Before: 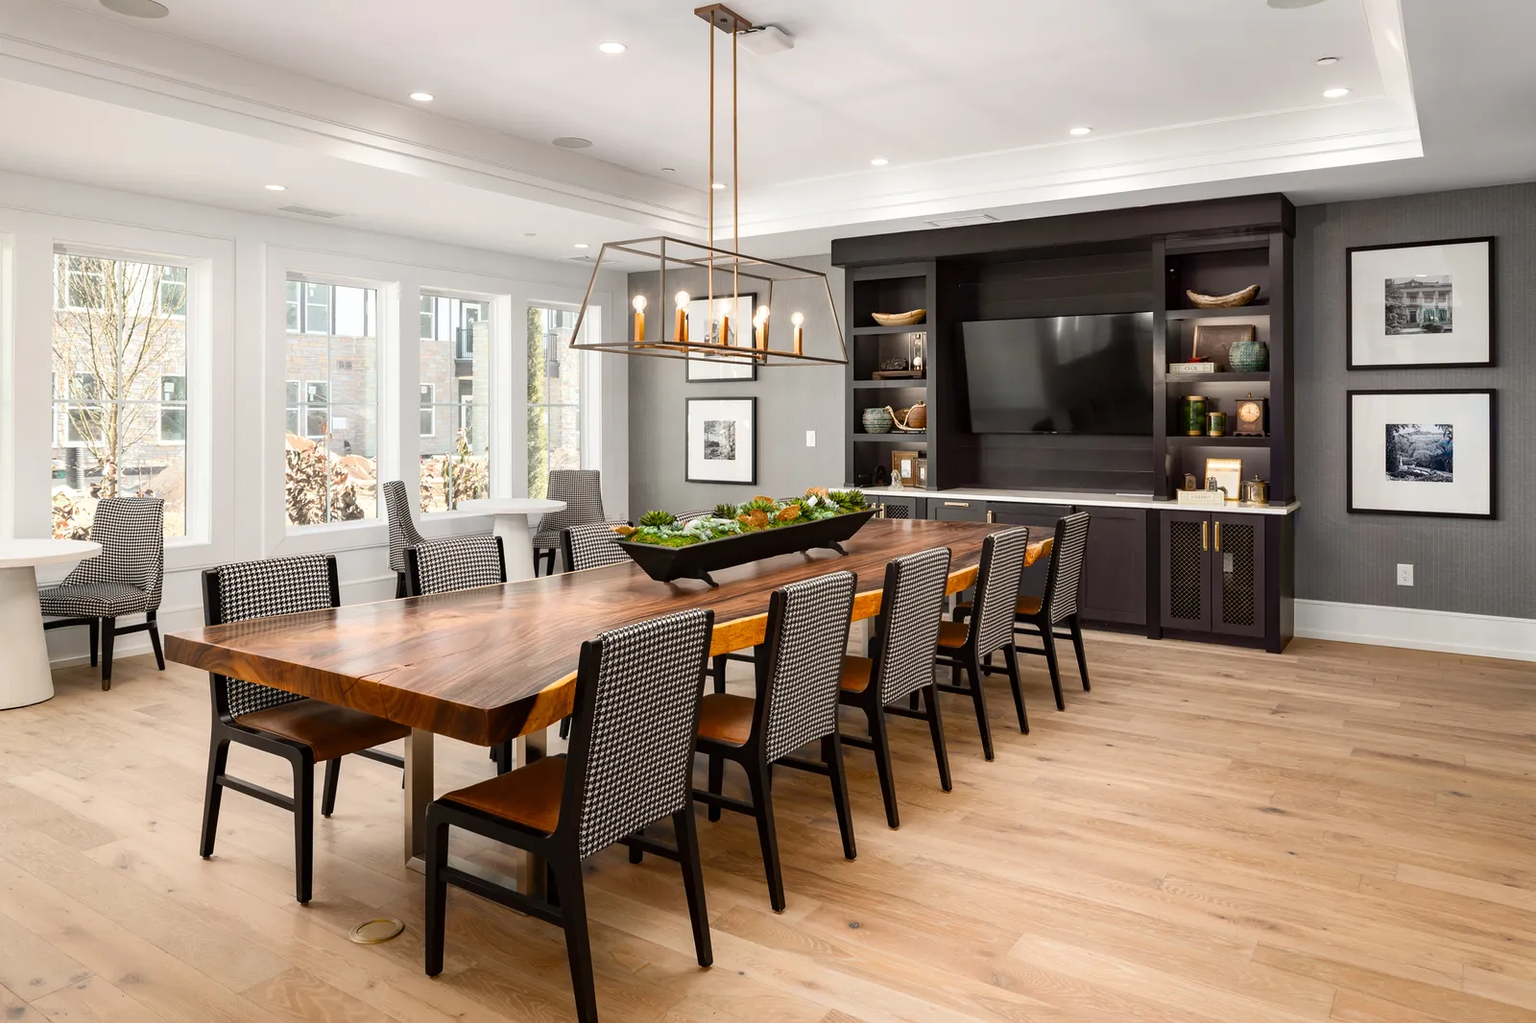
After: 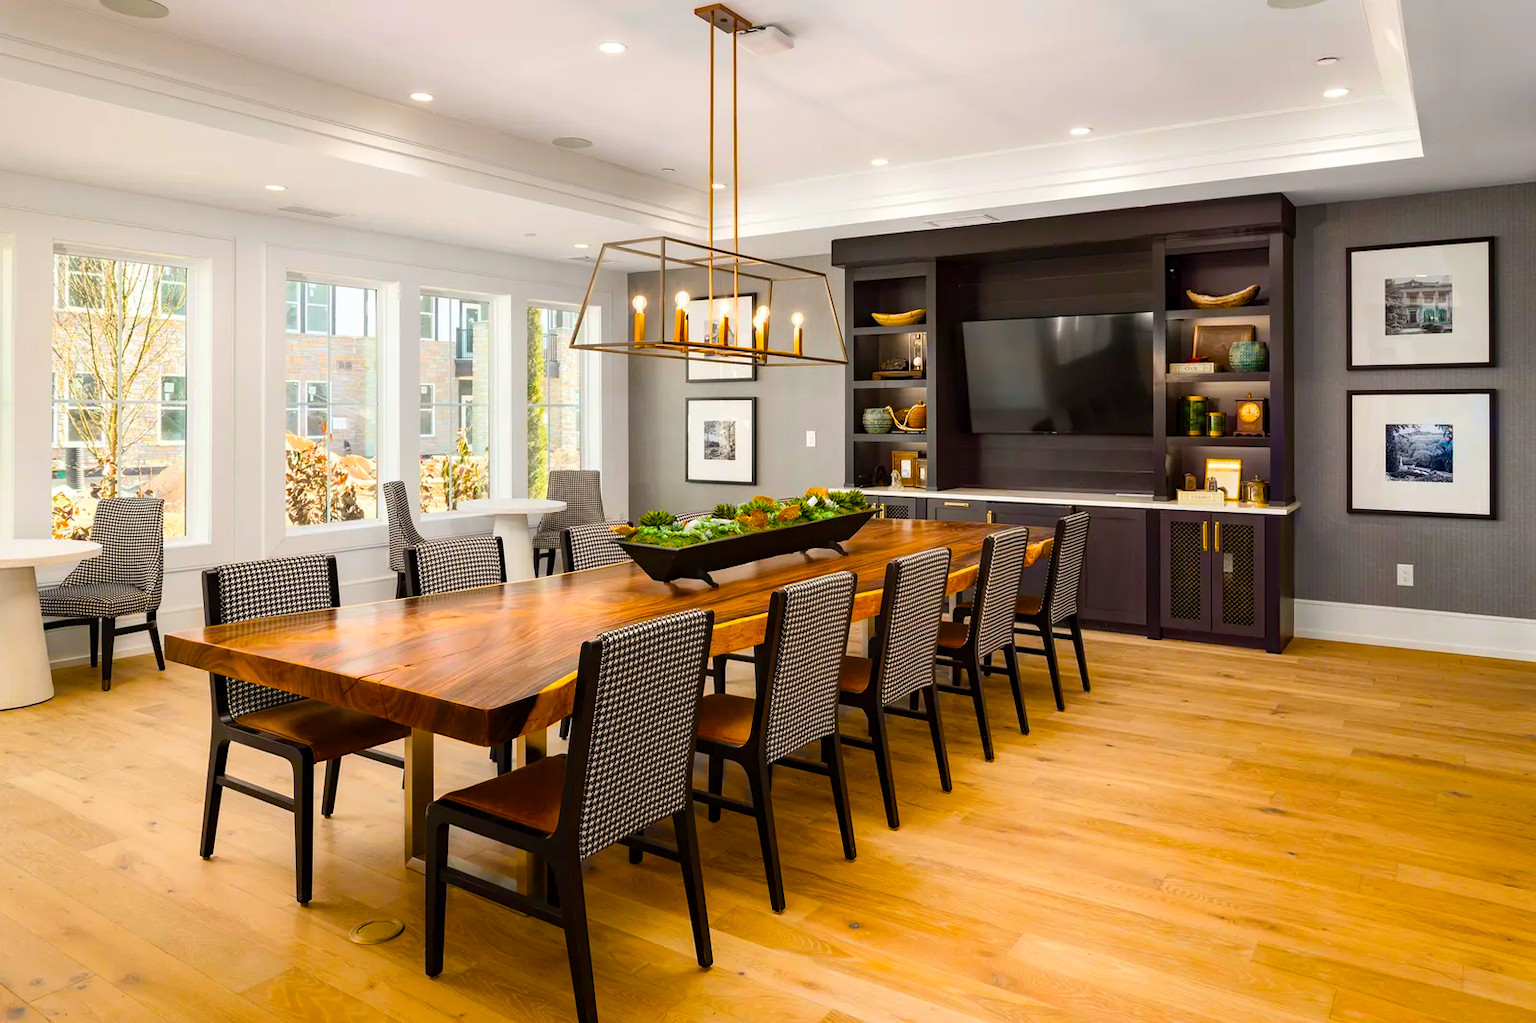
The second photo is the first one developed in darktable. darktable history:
color balance rgb: perceptual saturation grading › global saturation 64.158%, perceptual saturation grading › highlights 50.403%, perceptual saturation grading › shadows 29.987%, global vibrance 18.249%
